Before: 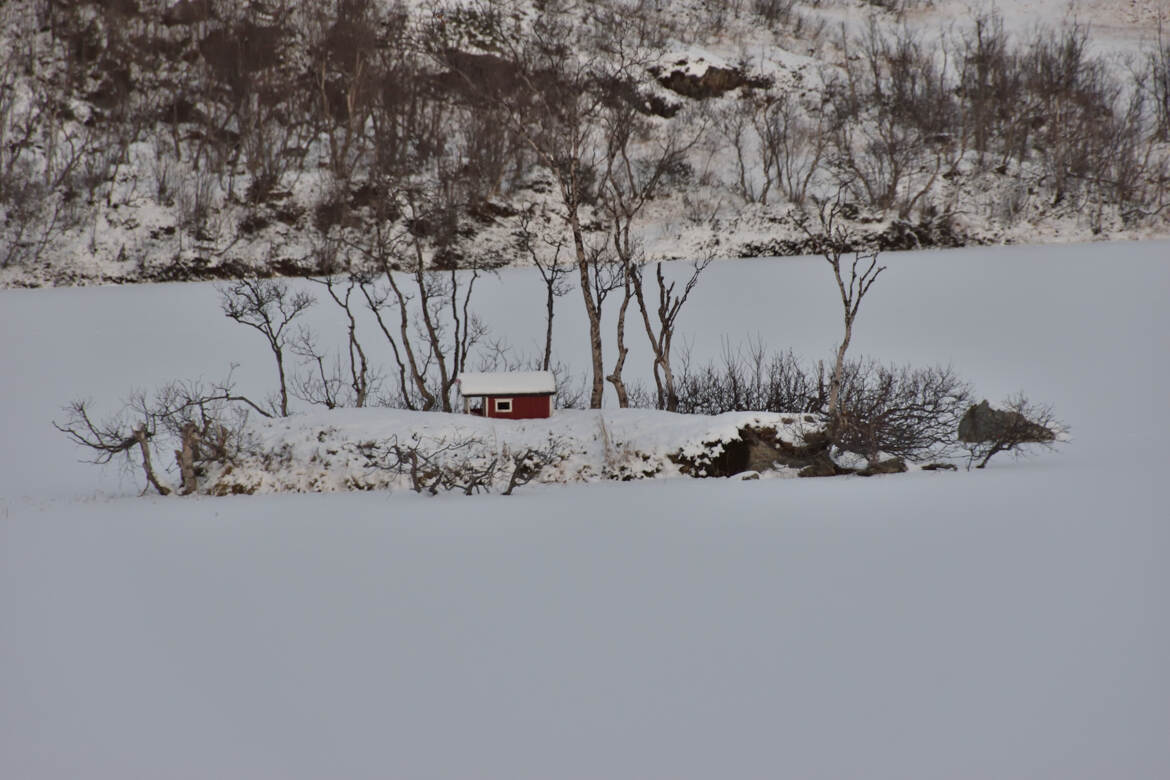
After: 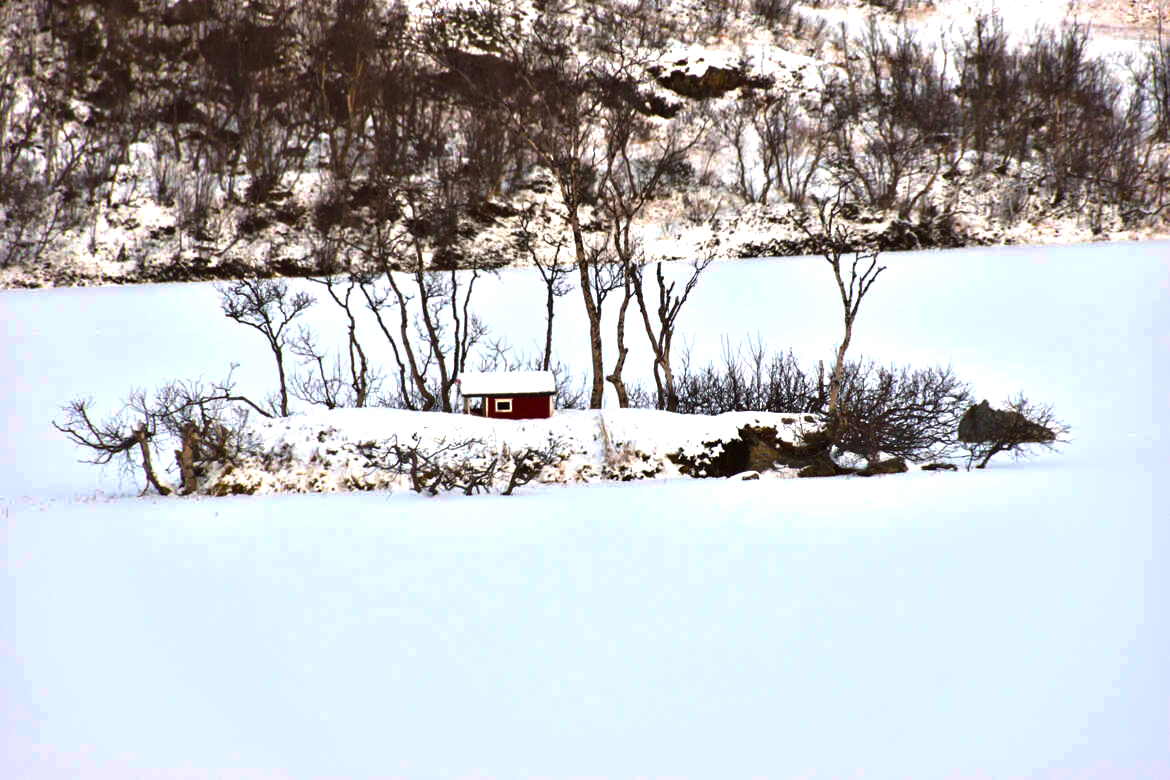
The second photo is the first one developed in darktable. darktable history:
color balance rgb: linear chroma grading › shadows -30%, linear chroma grading › global chroma 35%, perceptual saturation grading › global saturation 75%, perceptual saturation grading › shadows -30%, perceptual brilliance grading › highlights 75%, perceptual brilliance grading › shadows -30%, global vibrance 35%
exposure: exposure -0.048 EV, compensate highlight preservation false
